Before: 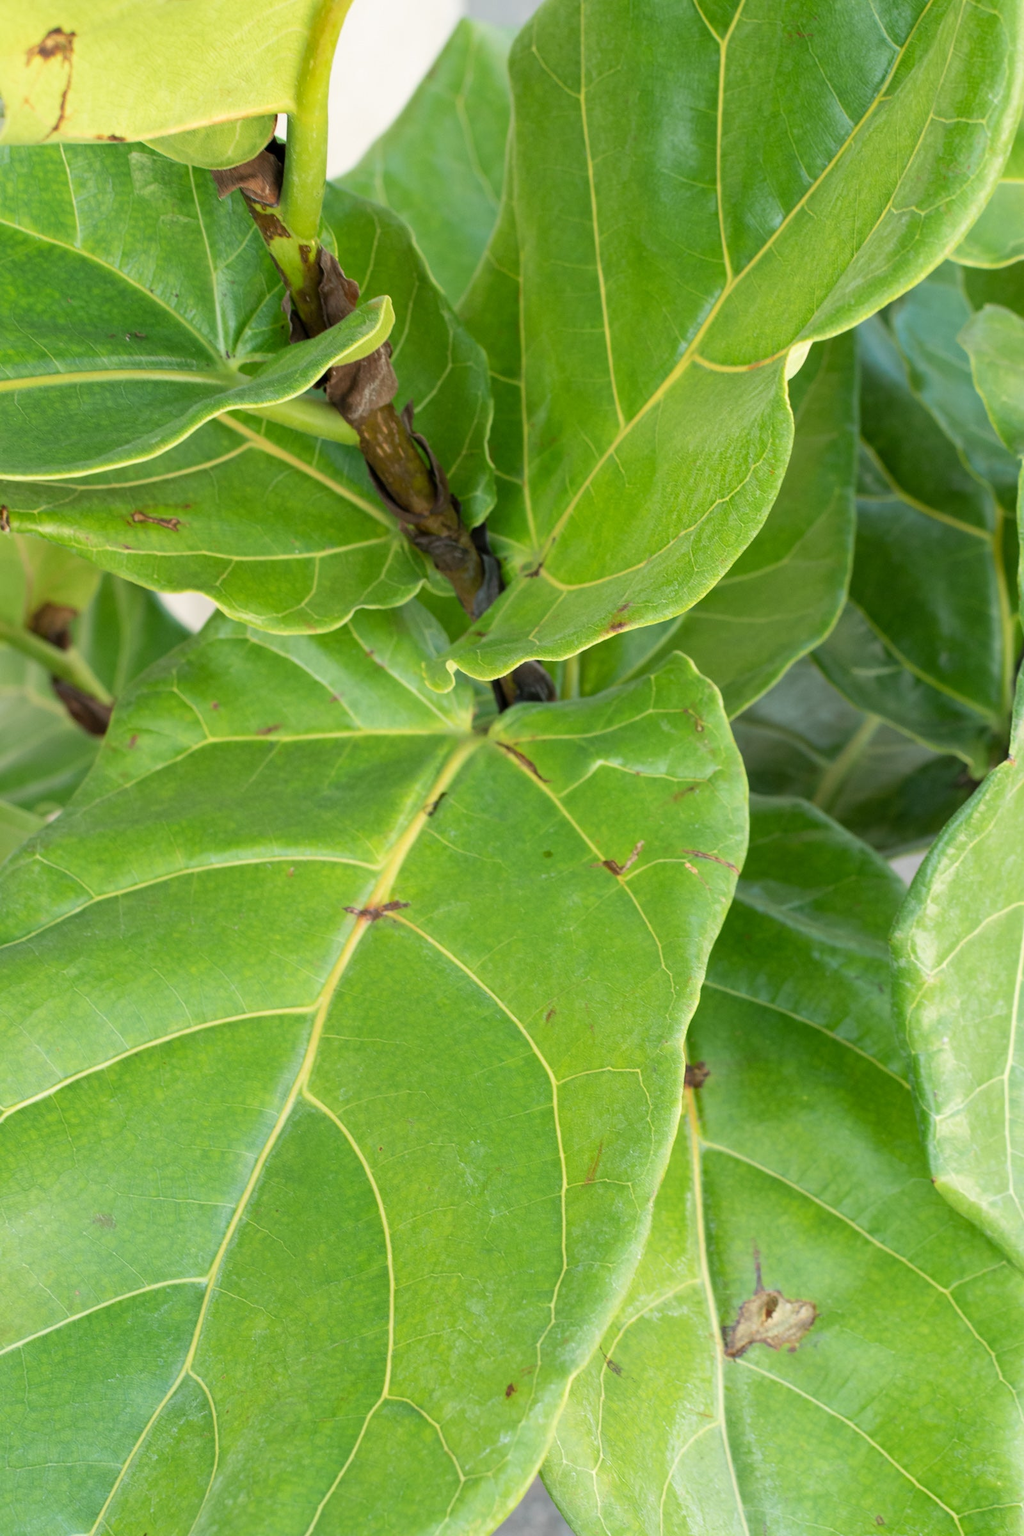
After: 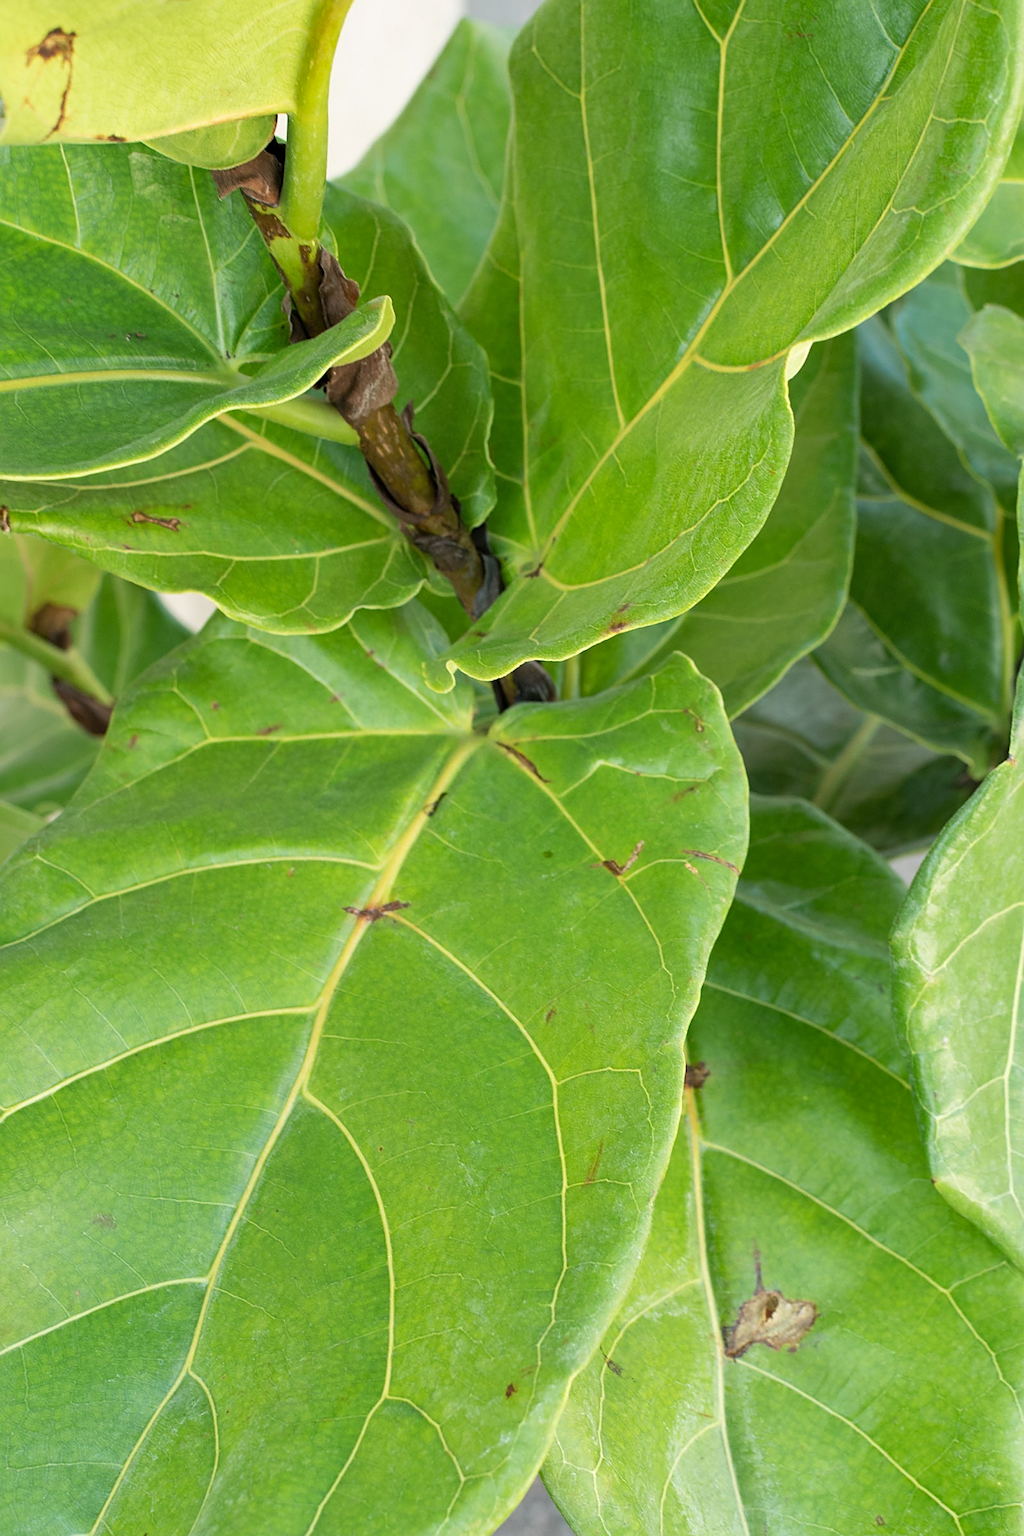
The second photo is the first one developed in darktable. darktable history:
shadows and highlights: shadows 51.94, highlights -28.21, soften with gaussian
sharpen: on, module defaults
